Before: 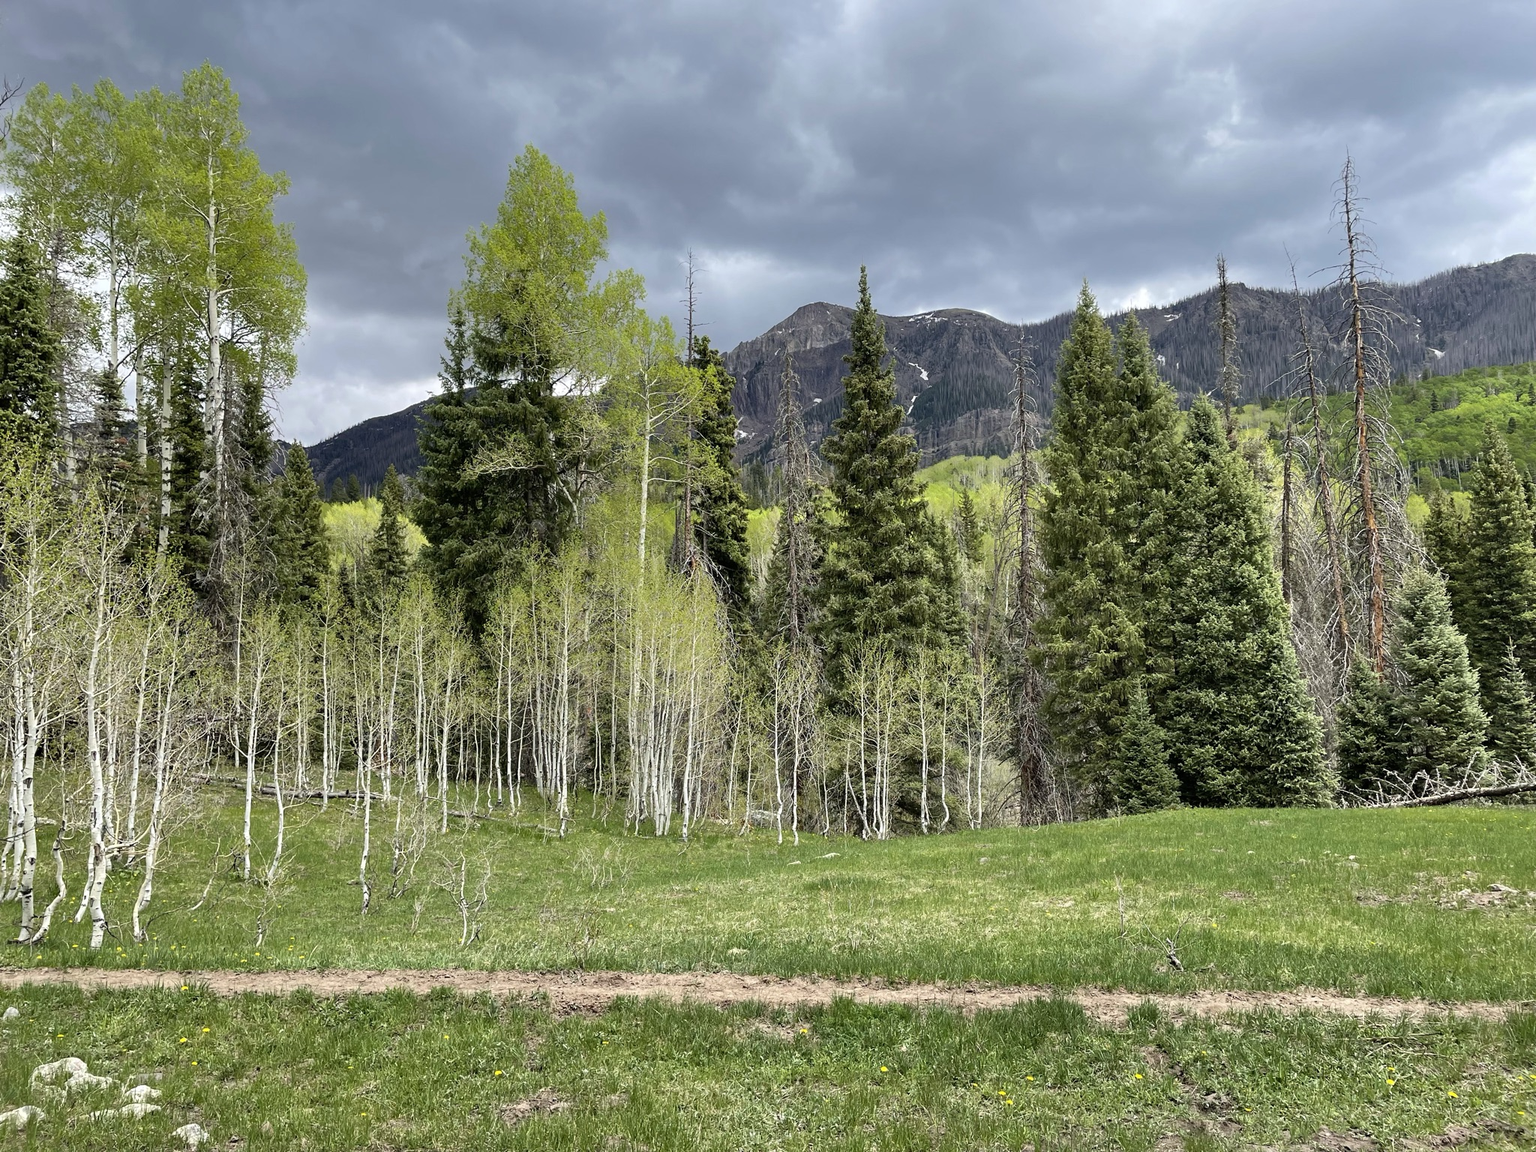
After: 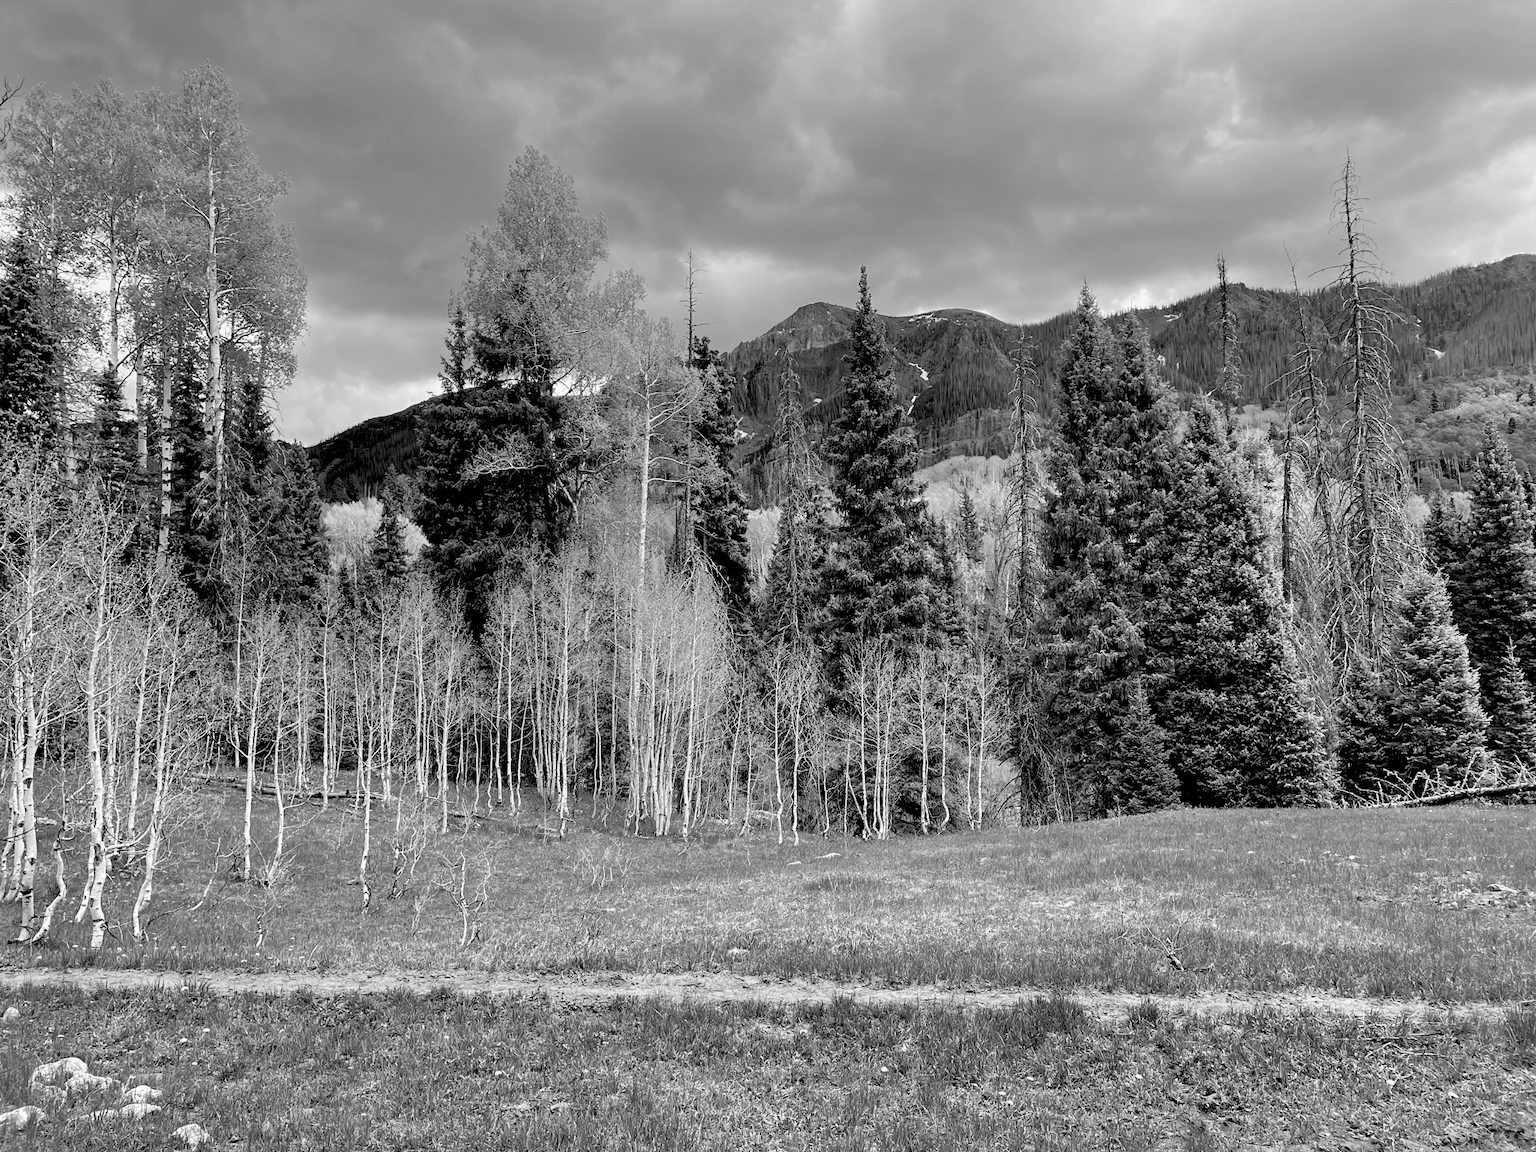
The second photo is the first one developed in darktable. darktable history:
monochrome: a -71.75, b 75.82
rgb levels: levels [[0.029, 0.461, 0.922], [0, 0.5, 1], [0, 0.5, 1]]
